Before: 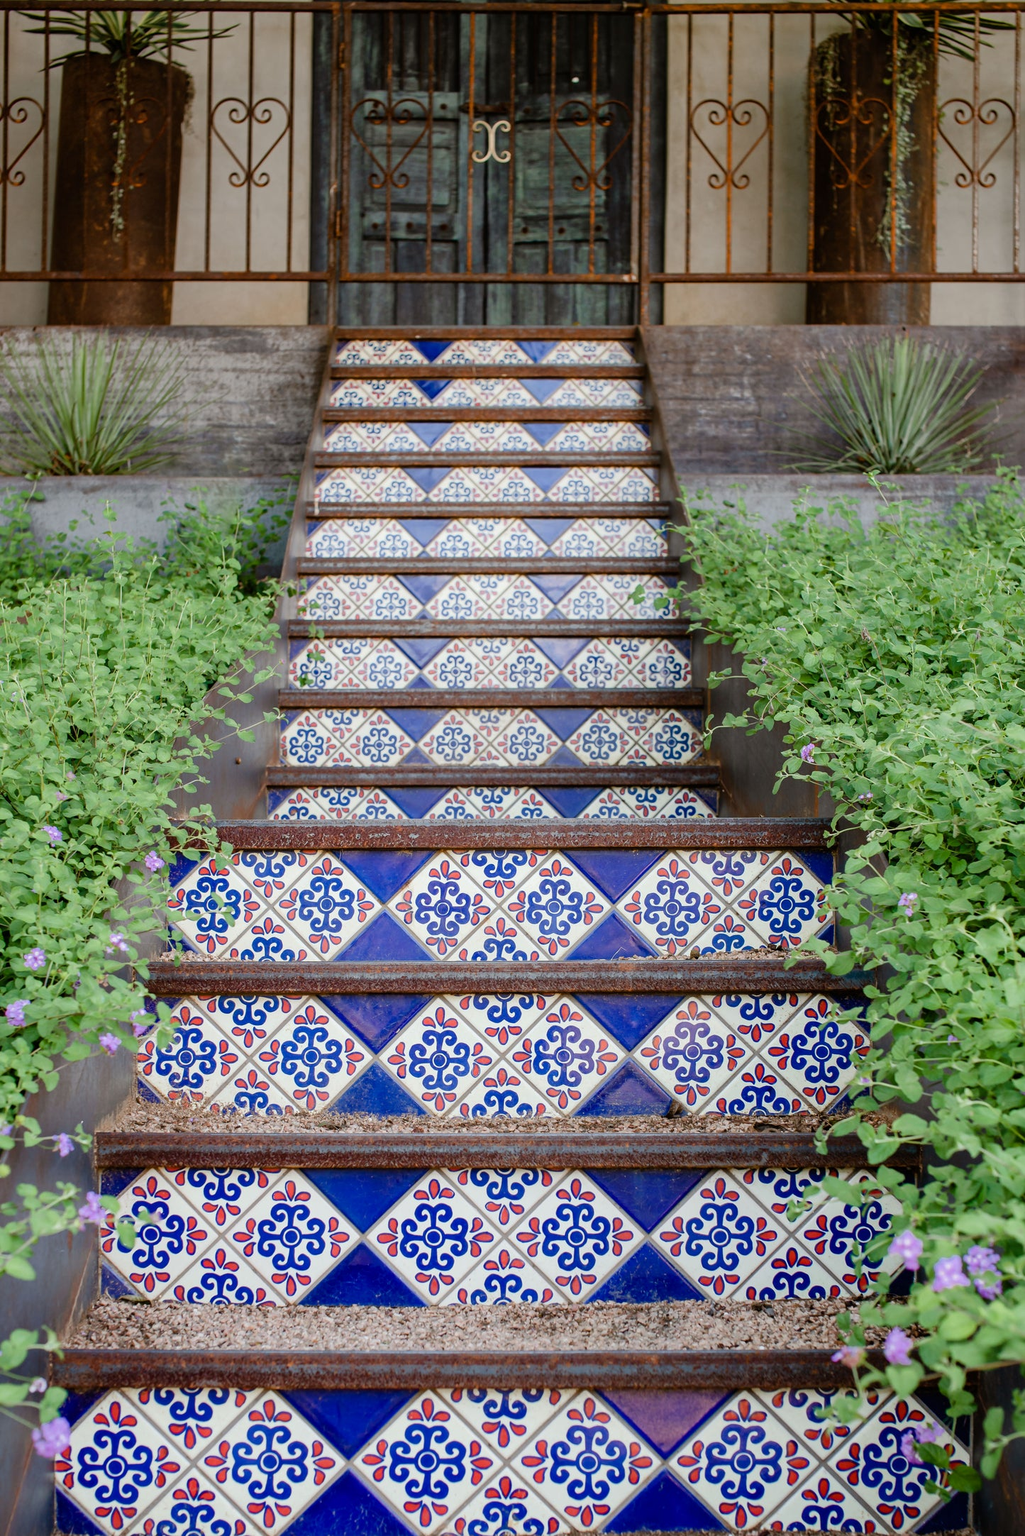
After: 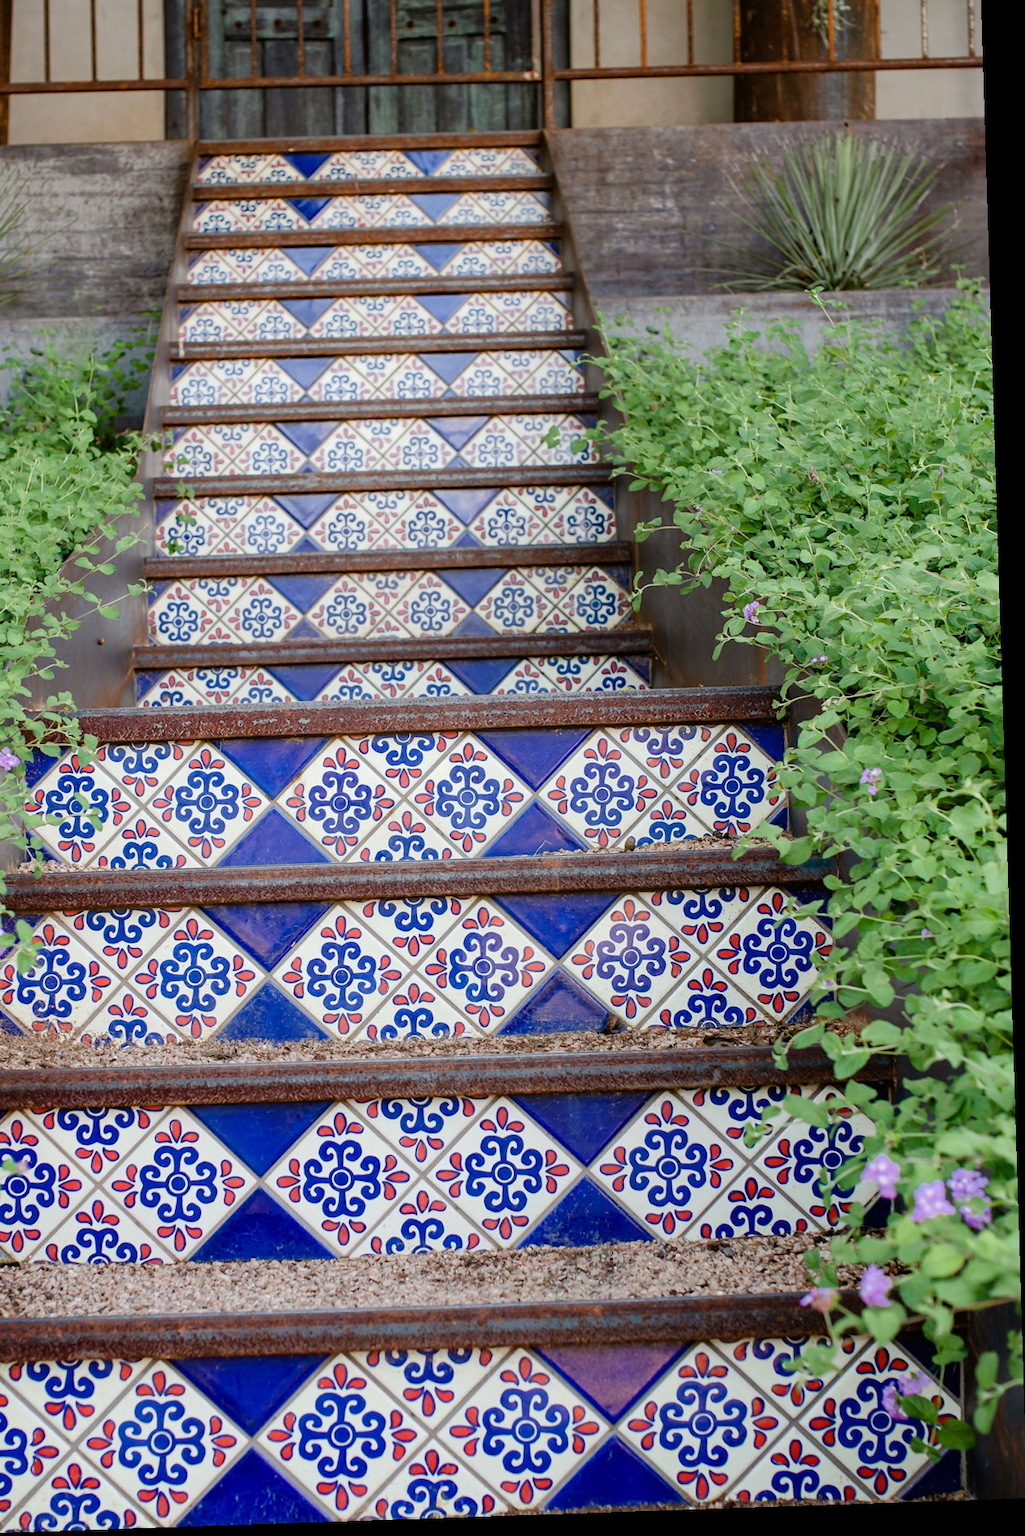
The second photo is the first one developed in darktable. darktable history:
rotate and perspective: rotation -1.77°, lens shift (horizontal) 0.004, automatic cropping off
crop: left 16.315%, top 14.246%
